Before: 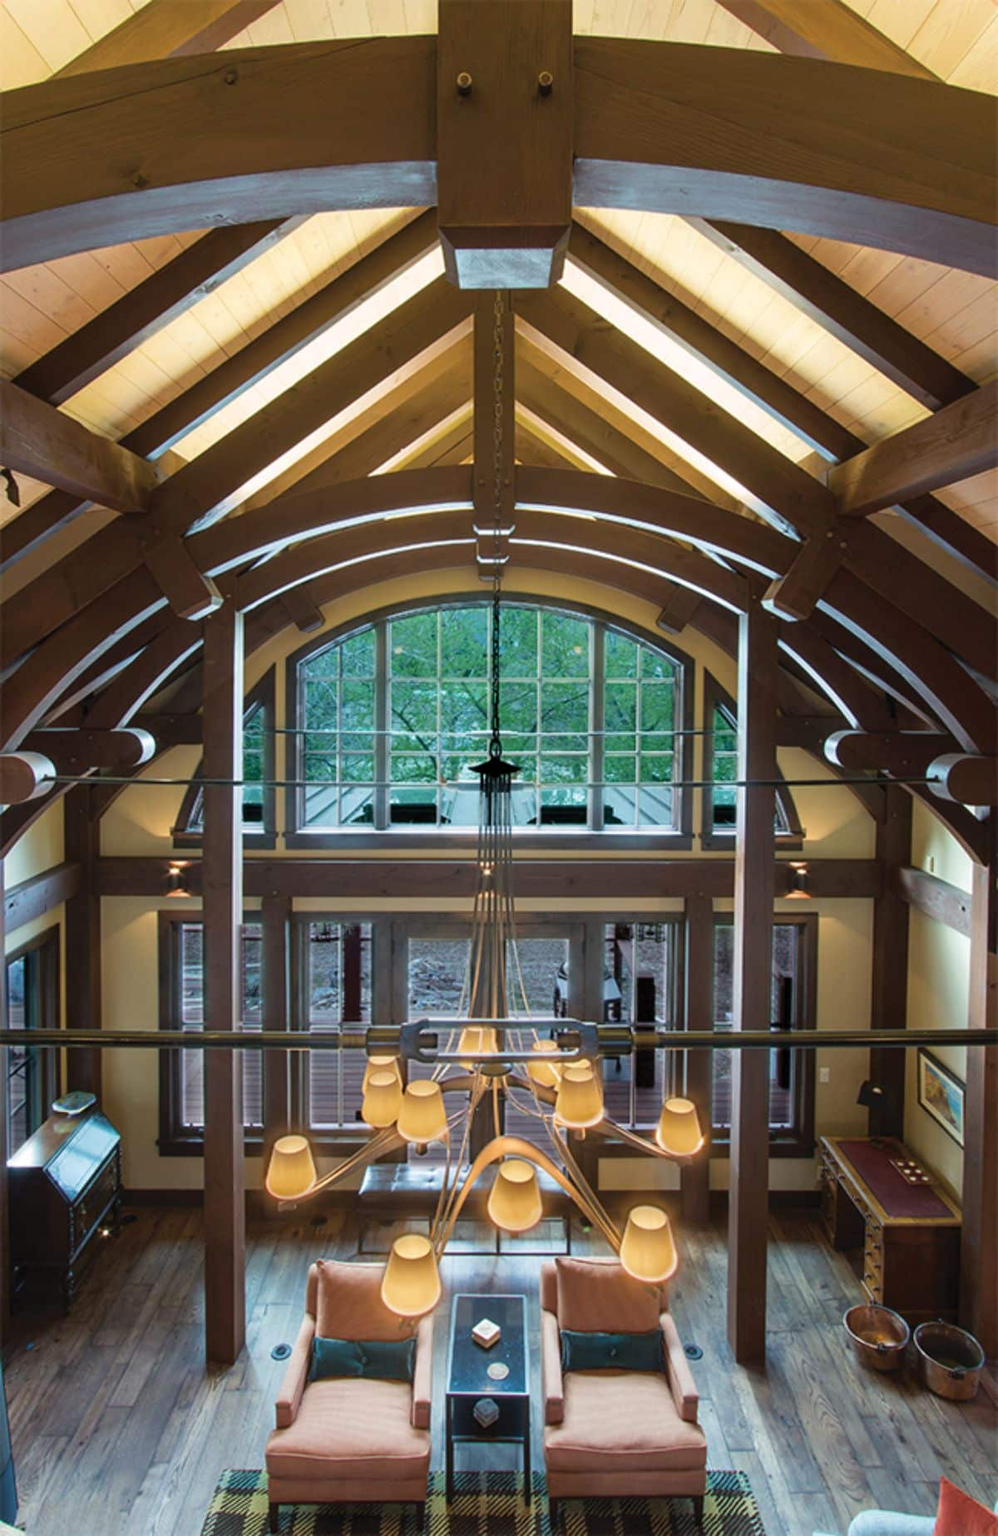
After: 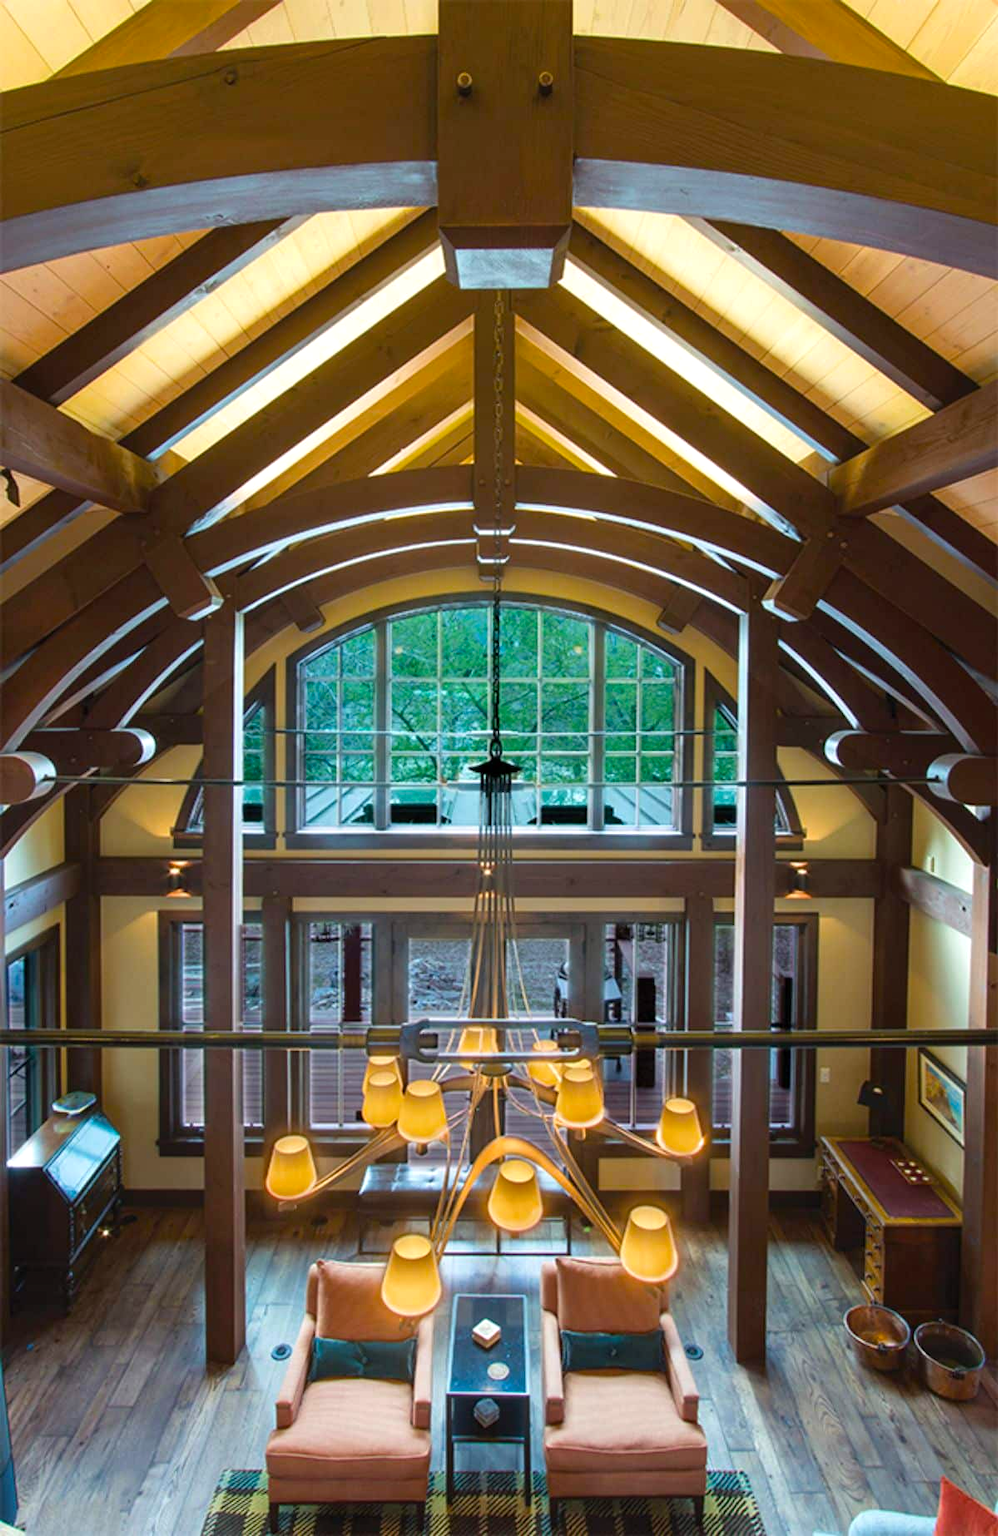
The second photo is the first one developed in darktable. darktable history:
exposure: exposure 0.174 EV, compensate highlight preservation false
color balance rgb: power › hue 72.92°, perceptual saturation grading › global saturation 25.843%, global vibrance 10.987%
